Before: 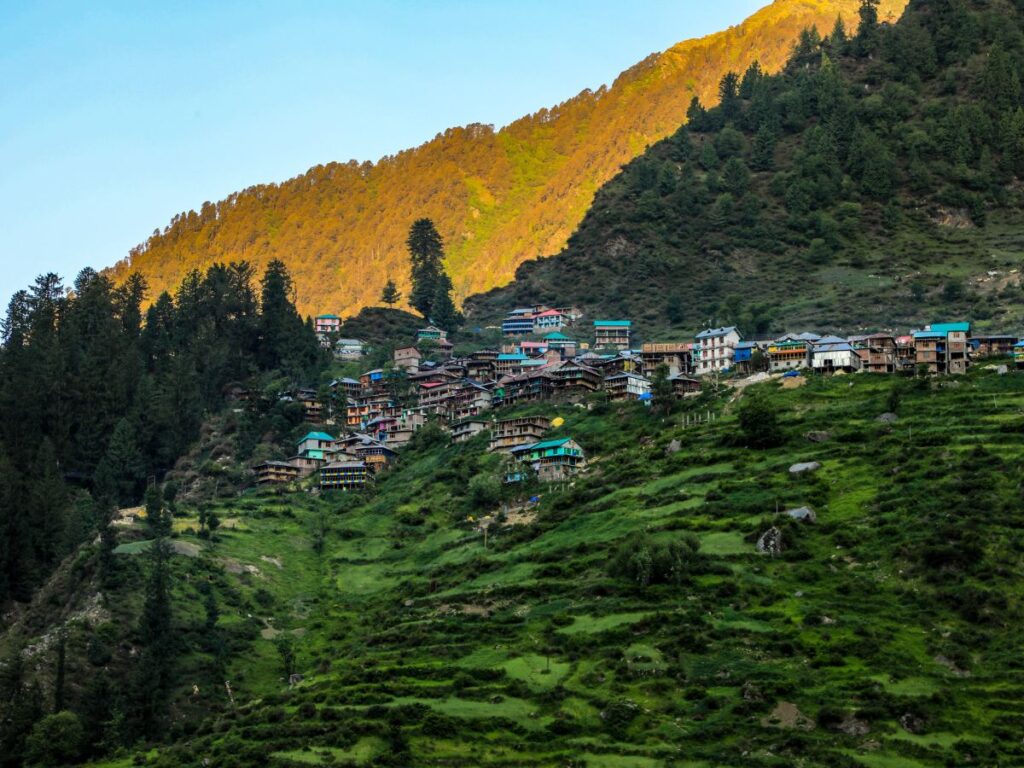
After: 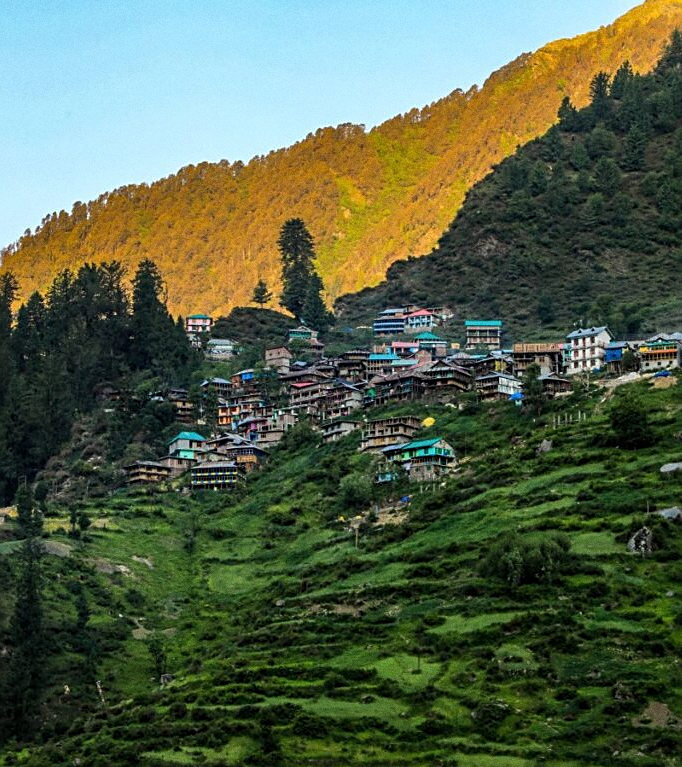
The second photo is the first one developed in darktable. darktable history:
crop and rotate: left 12.673%, right 20.66%
grain: coarseness 0.09 ISO
sharpen: on, module defaults
